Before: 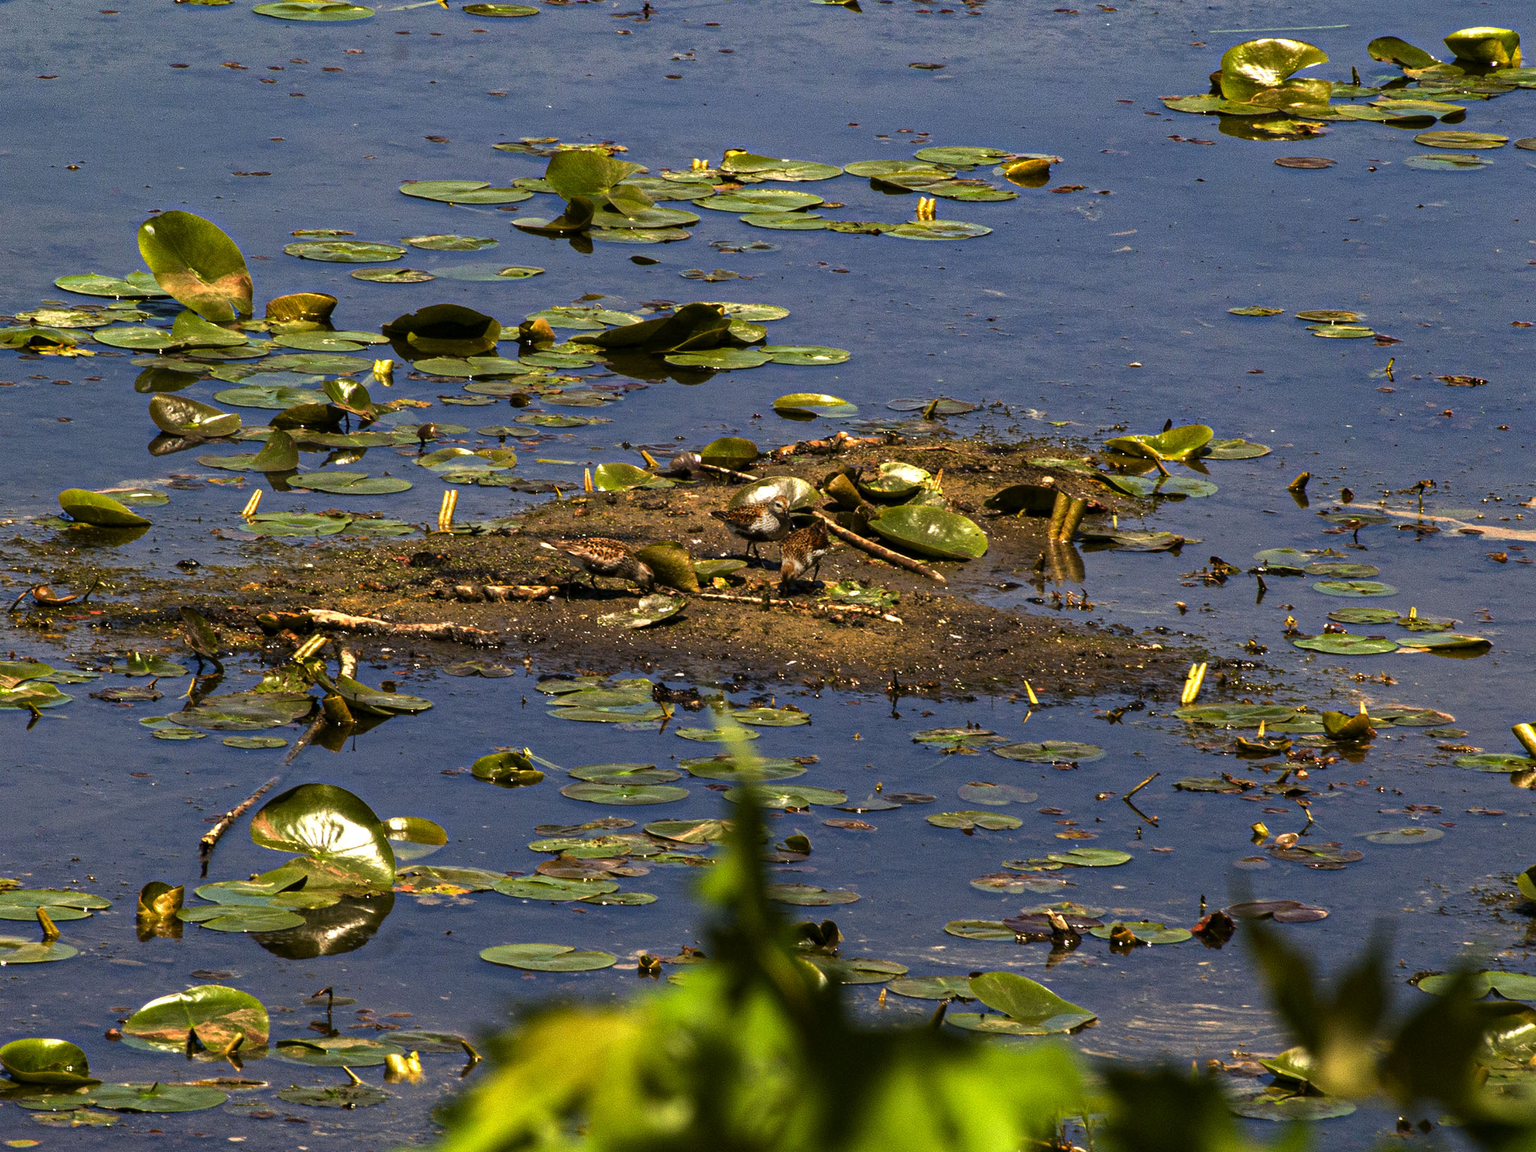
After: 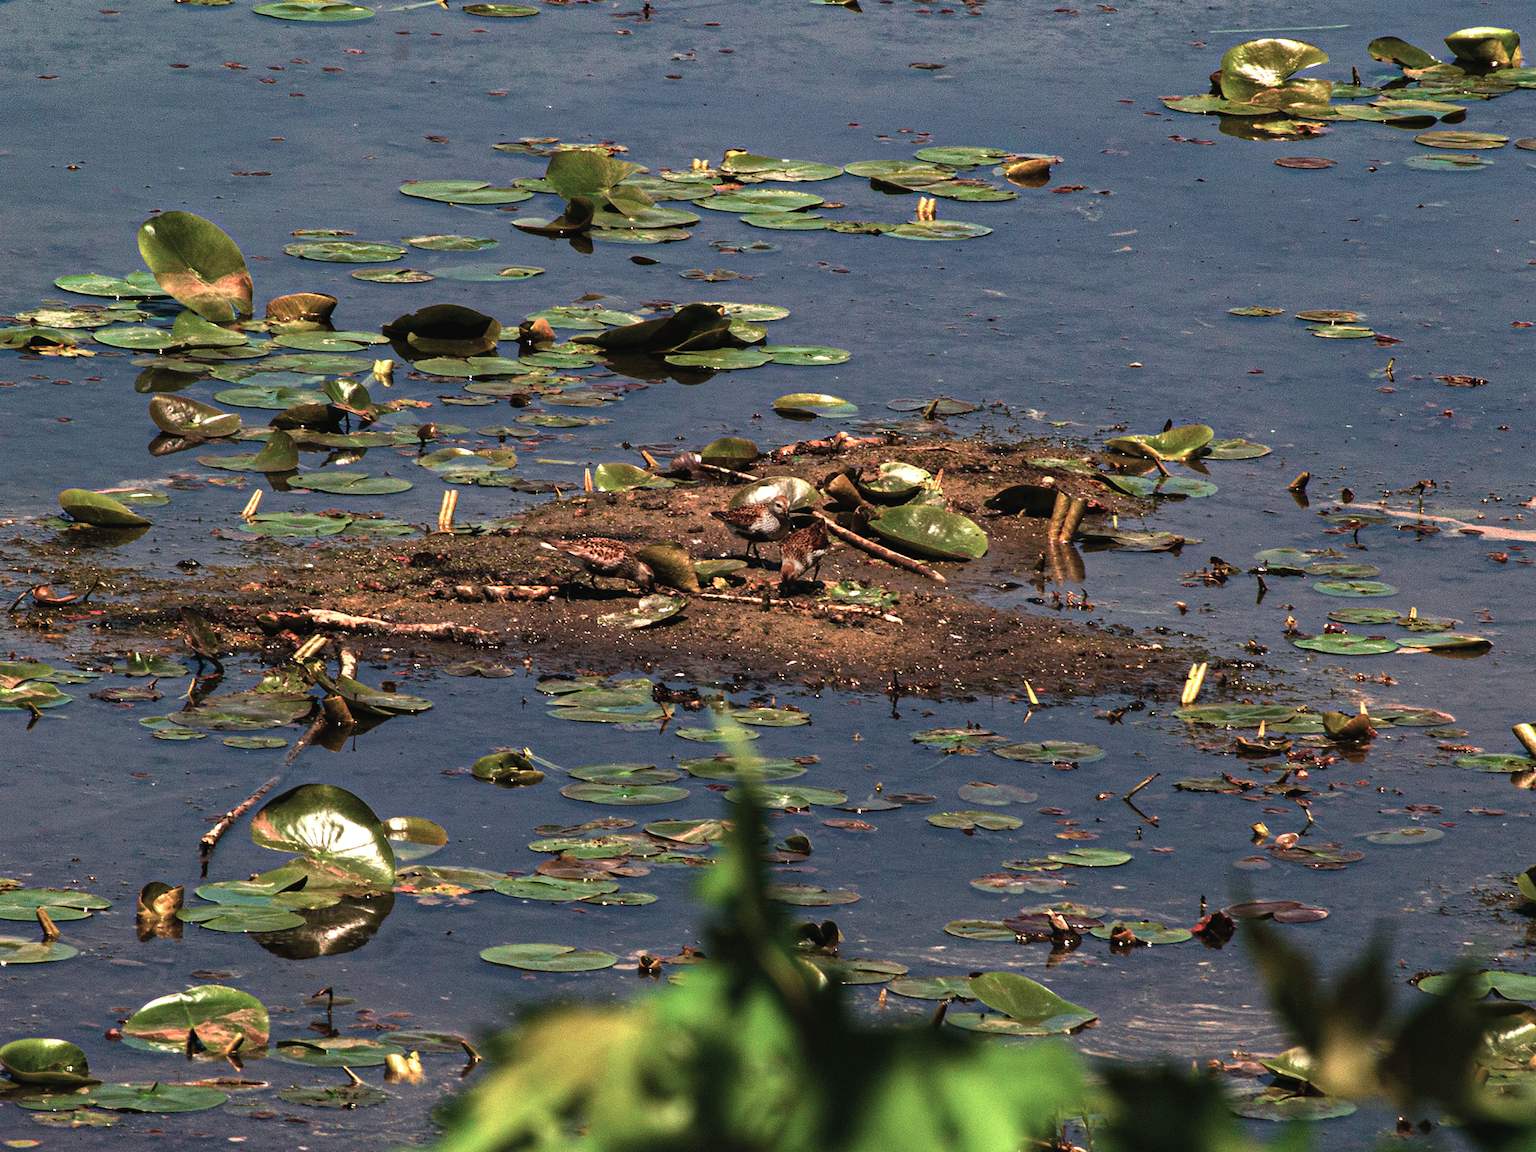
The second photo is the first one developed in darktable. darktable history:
color zones: curves: ch0 [(0, 0.5) (0.143, 0.5) (0.286, 0.5) (0.429, 0.5) (0.571, 0.5) (0.714, 0.476) (0.857, 0.5) (1, 0.5)]; ch2 [(0, 0.5) (0.143, 0.5) (0.286, 0.5) (0.429, 0.5) (0.571, 0.5) (0.714, 0.487) (0.857, 0.5) (1, 0.5)]
color contrast: blue-yellow contrast 0.62
exposure: black level correction -0.003, exposure 0.04 EV, compensate highlight preservation false
